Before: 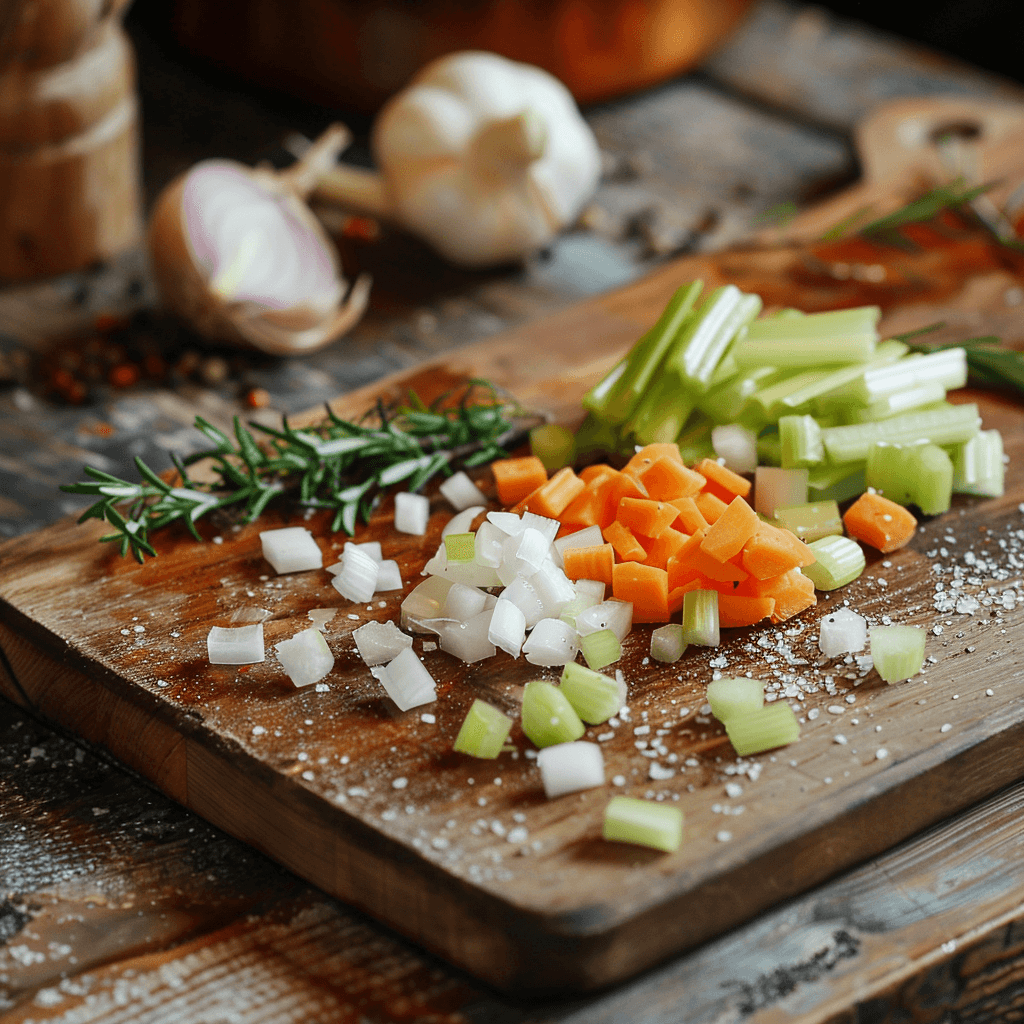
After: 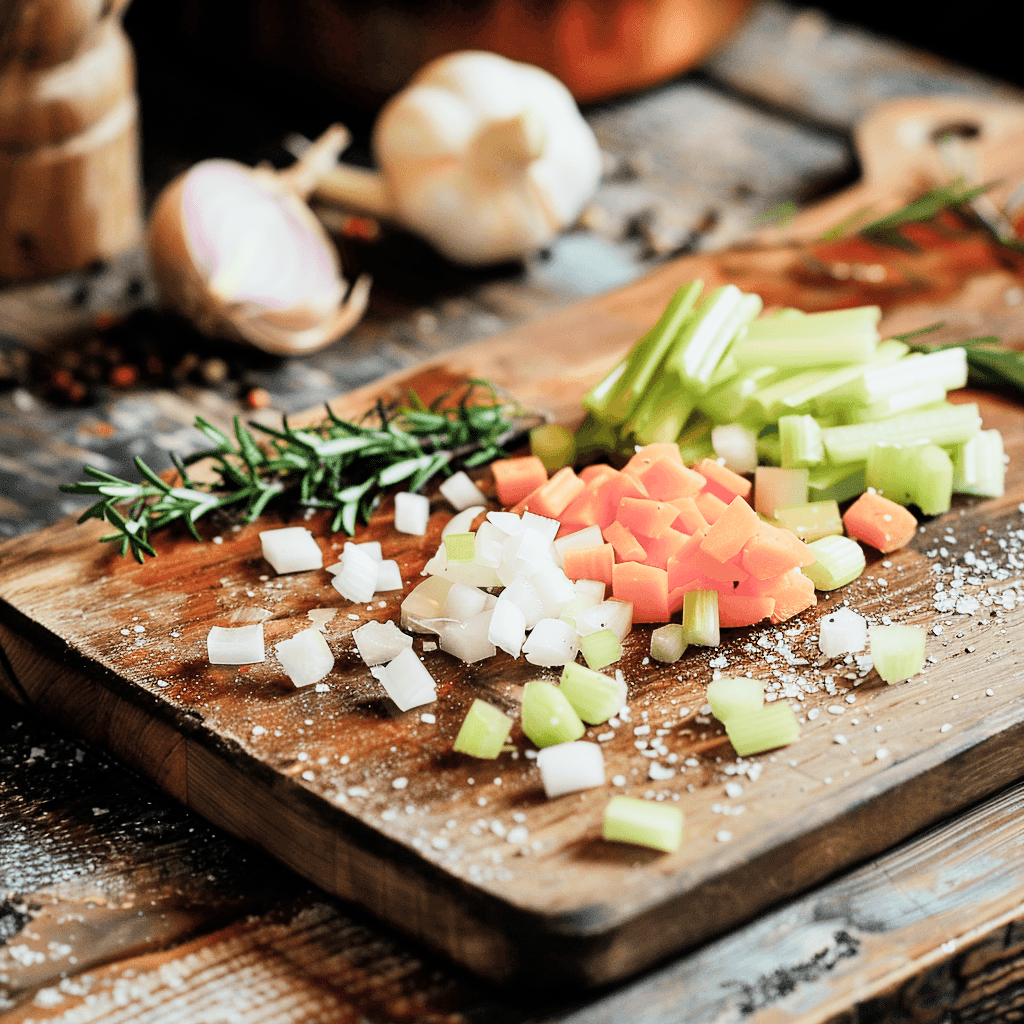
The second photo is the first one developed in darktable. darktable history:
exposure: black level correction 0, exposure 1 EV, compensate highlight preservation false
filmic rgb: black relative exposure -7.49 EV, white relative exposure 5 EV, threshold 3.01 EV, hardness 3.35, contrast 1.3, color science v4 (2020), enable highlight reconstruction true
